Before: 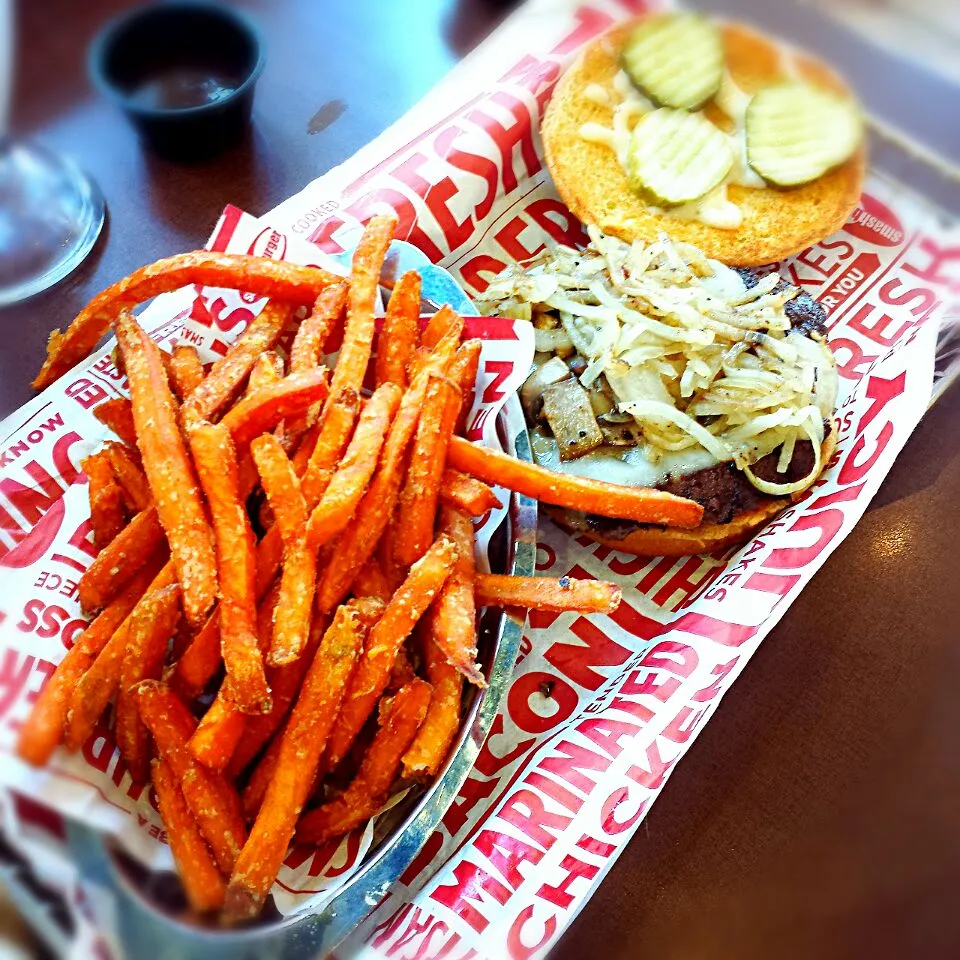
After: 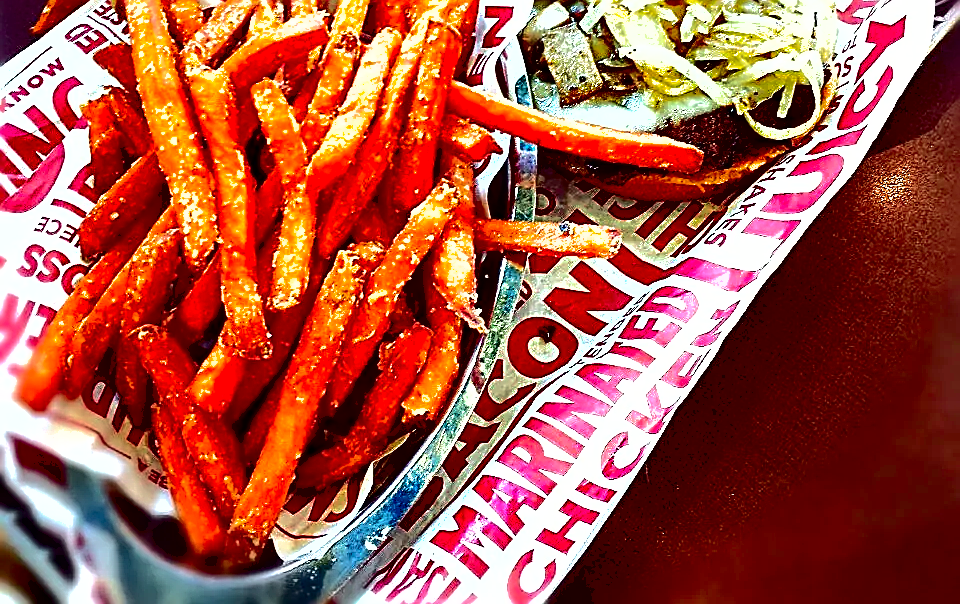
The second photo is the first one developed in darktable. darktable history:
contrast brightness saturation: contrast 0.13, brightness -0.238, saturation 0.136
exposure: exposure 0.651 EV, compensate exposure bias true, compensate highlight preservation false
crop and rotate: top 36.979%
shadows and highlights: shadows 39.98, highlights -59.91
contrast equalizer: y [[0.609, 0.611, 0.615, 0.613, 0.607, 0.603], [0.504, 0.498, 0.496, 0.499, 0.506, 0.516], [0 ×6], [0 ×6], [0 ×6]]
tone curve: curves: ch0 [(0, 0) (0.091, 0.074) (0.184, 0.168) (0.491, 0.519) (0.748, 0.765) (1, 0.919)]; ch1 [(0, 0) (0.179, 0.173) (0.322, 0.32) (0.424, 0.424) (0.502, 0.504) (0.56, 0.578) (0.631, 0.667) (0.777, 0.806) (1, 1)]; ch2 [(0, 0) (0.434, 0.447) (0.483, 0.487) (0.547, 0.564) (0.676, 0.673) (1, 1)], color space Lab, independent channels, preserve colors none
sharpen: radius 1.663, amount 1.28
